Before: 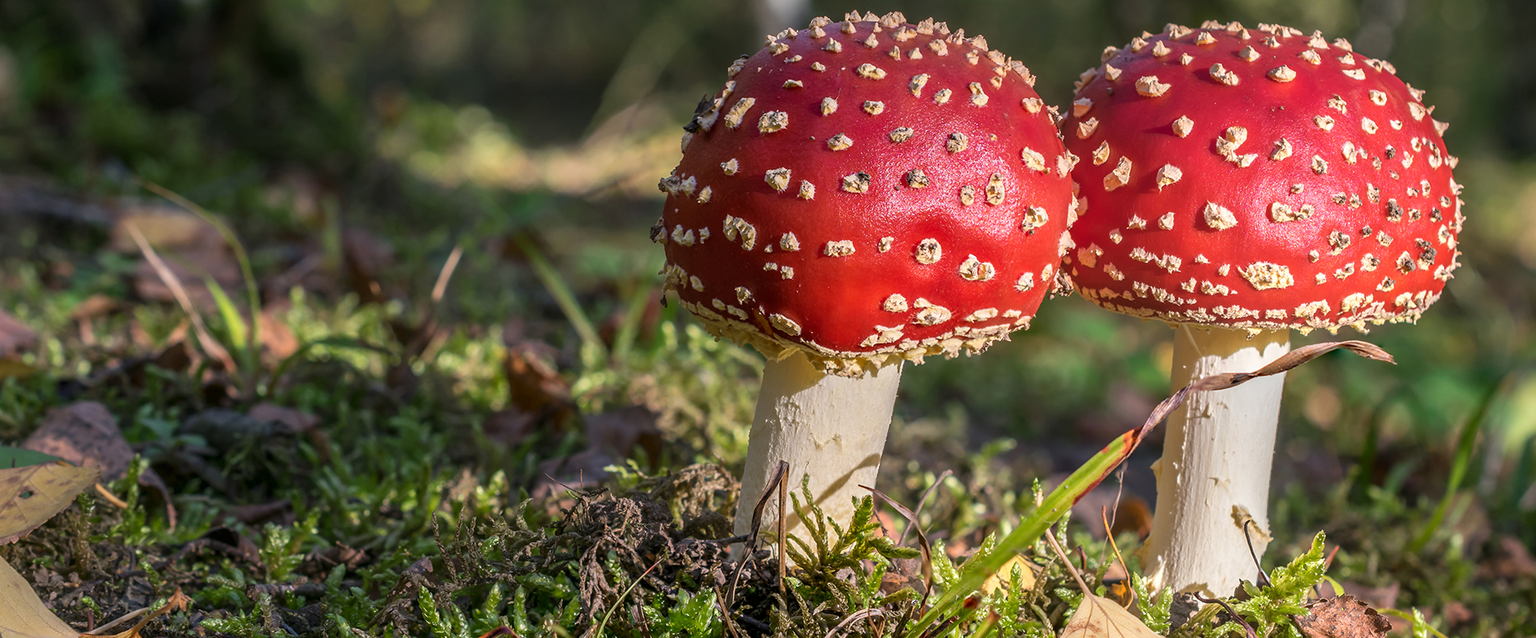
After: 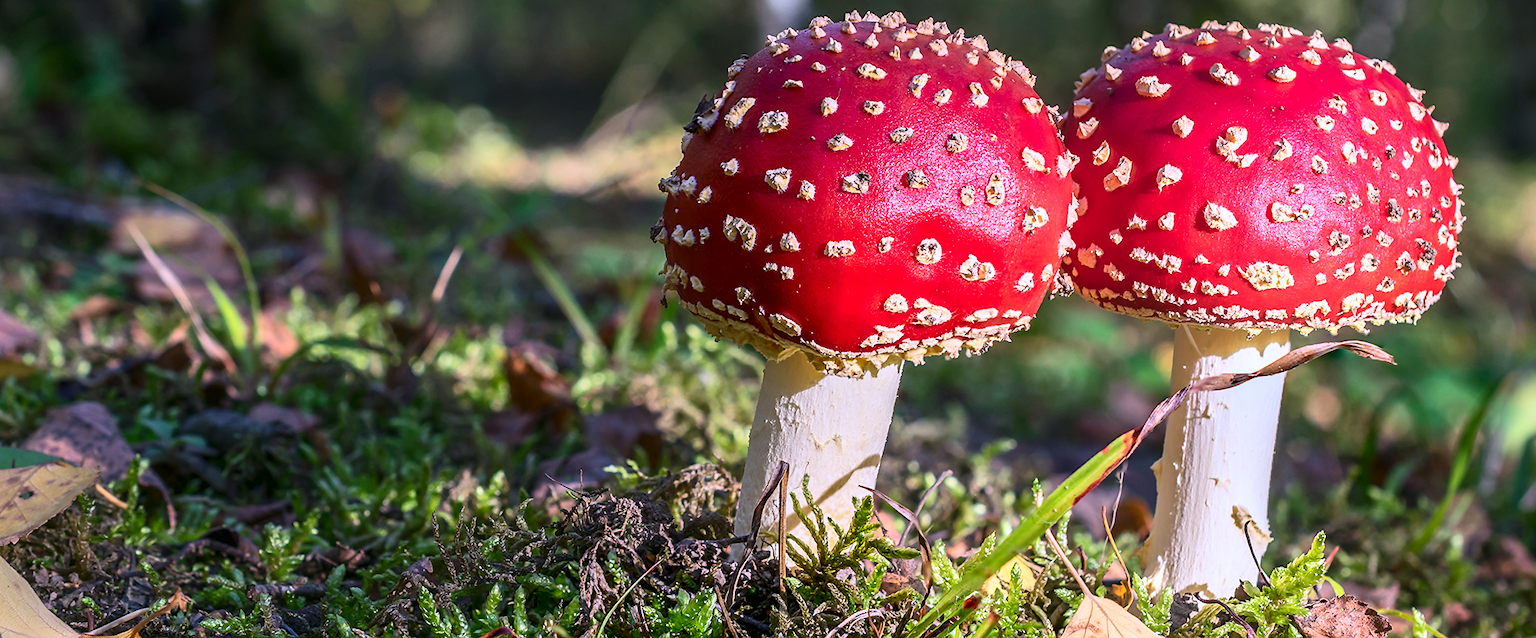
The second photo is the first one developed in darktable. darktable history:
color calibration: illuminant custom, x 0.373, y 0.388, temperature 4269.97 K
contrast brightness saturation: contrast 0.23, brightness 0.1, saturation 0.29
sharpen: radius 1, threshold 1
